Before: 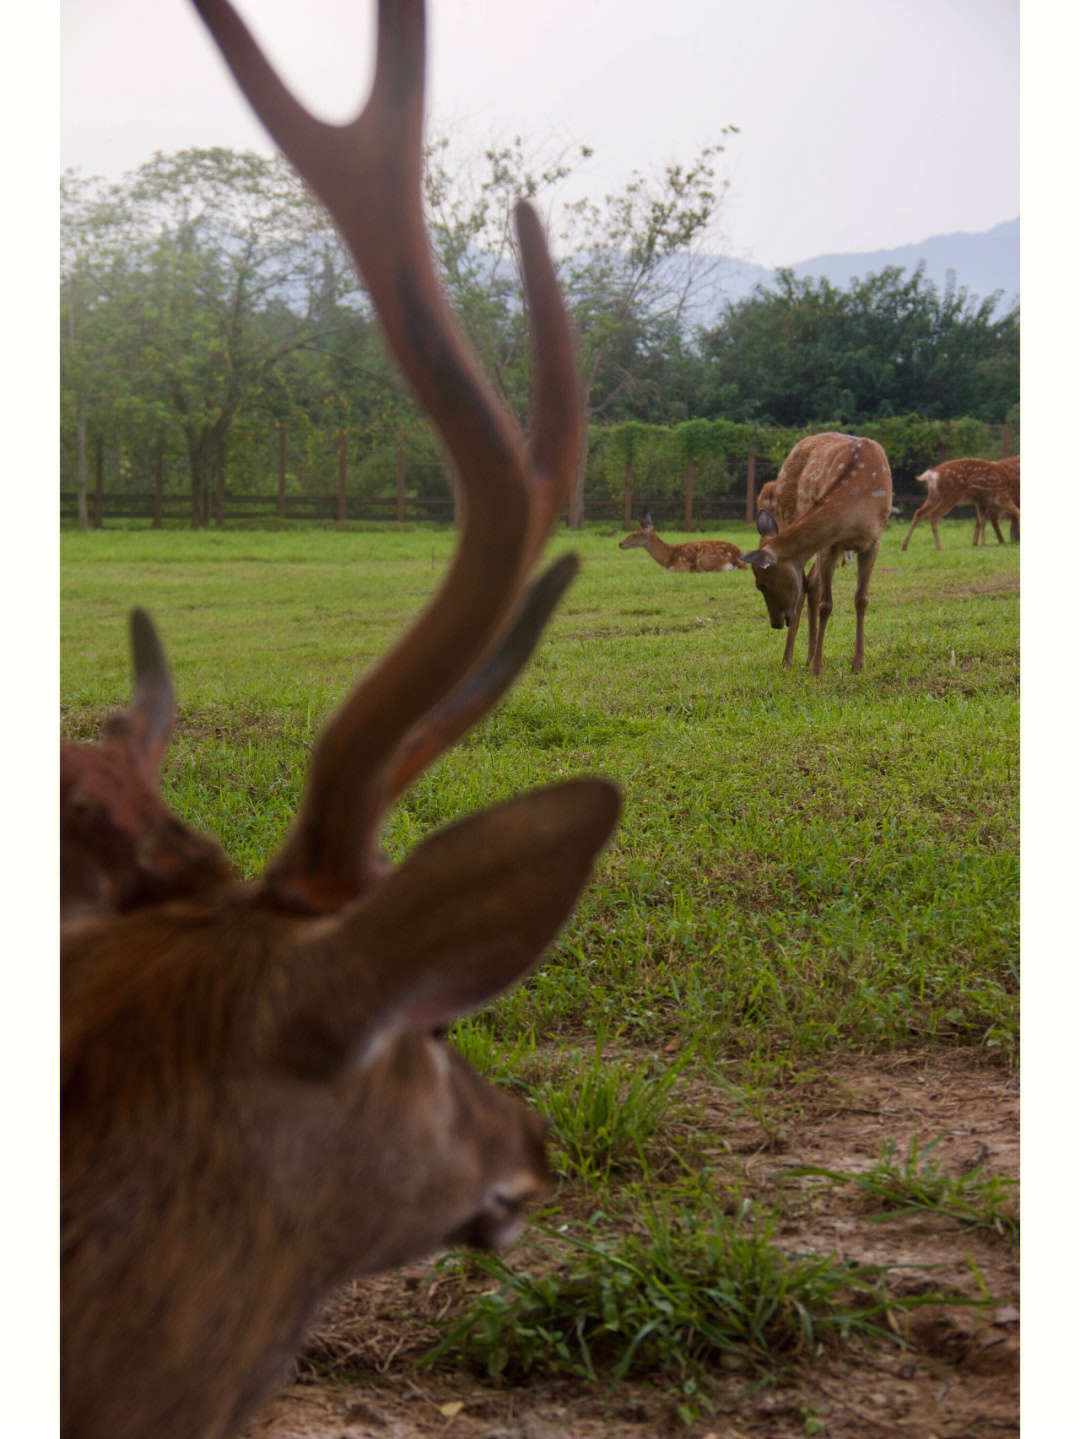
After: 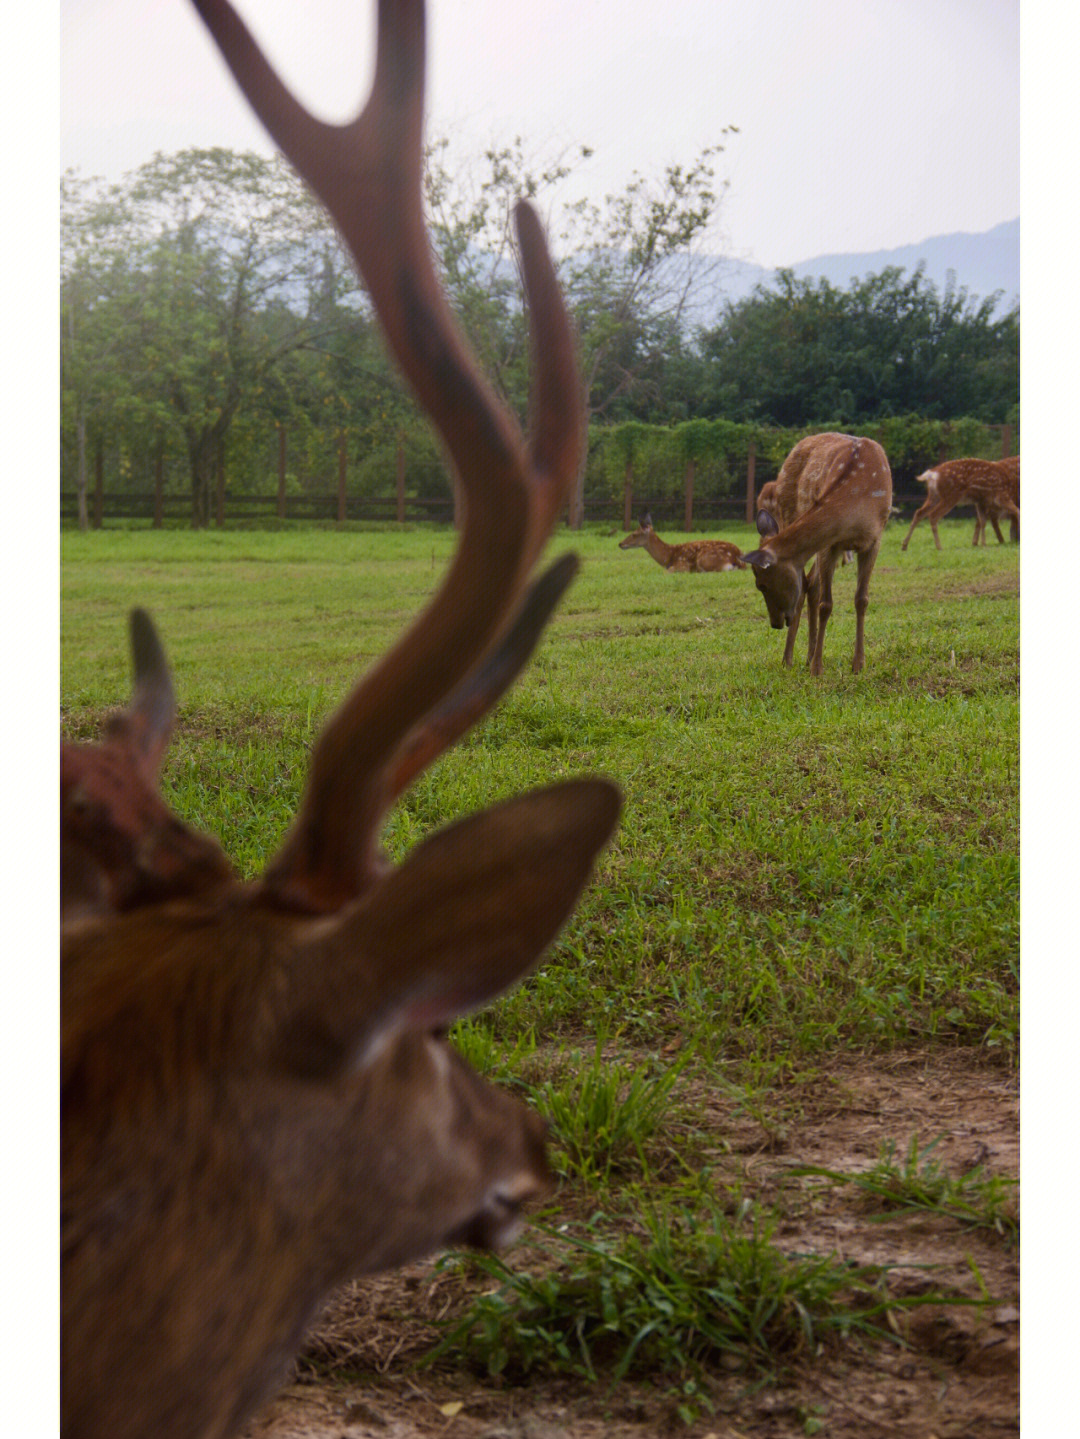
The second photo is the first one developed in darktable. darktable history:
tone curve: curves: ch0 [(0, 0) (0.003, 0.014) (0.011, 0.019) (0.025, 0.029) (0.044, 0.047) (0.069, 0.071) (0.1, 0.101) (0.136, 0.131) (0.177, 0.166) (0.224, 0.212) (0.277, 0.263) (0.335, 0.32) (0.399, 0.387) (0.468, 0.459) (0.543, 0.541) (0.623, 0.626) (0.709, 0.717) (0.801, 0.813) (0.898, 0.909) (1, 1)], color space Lab, independent channels, preserve colors none
